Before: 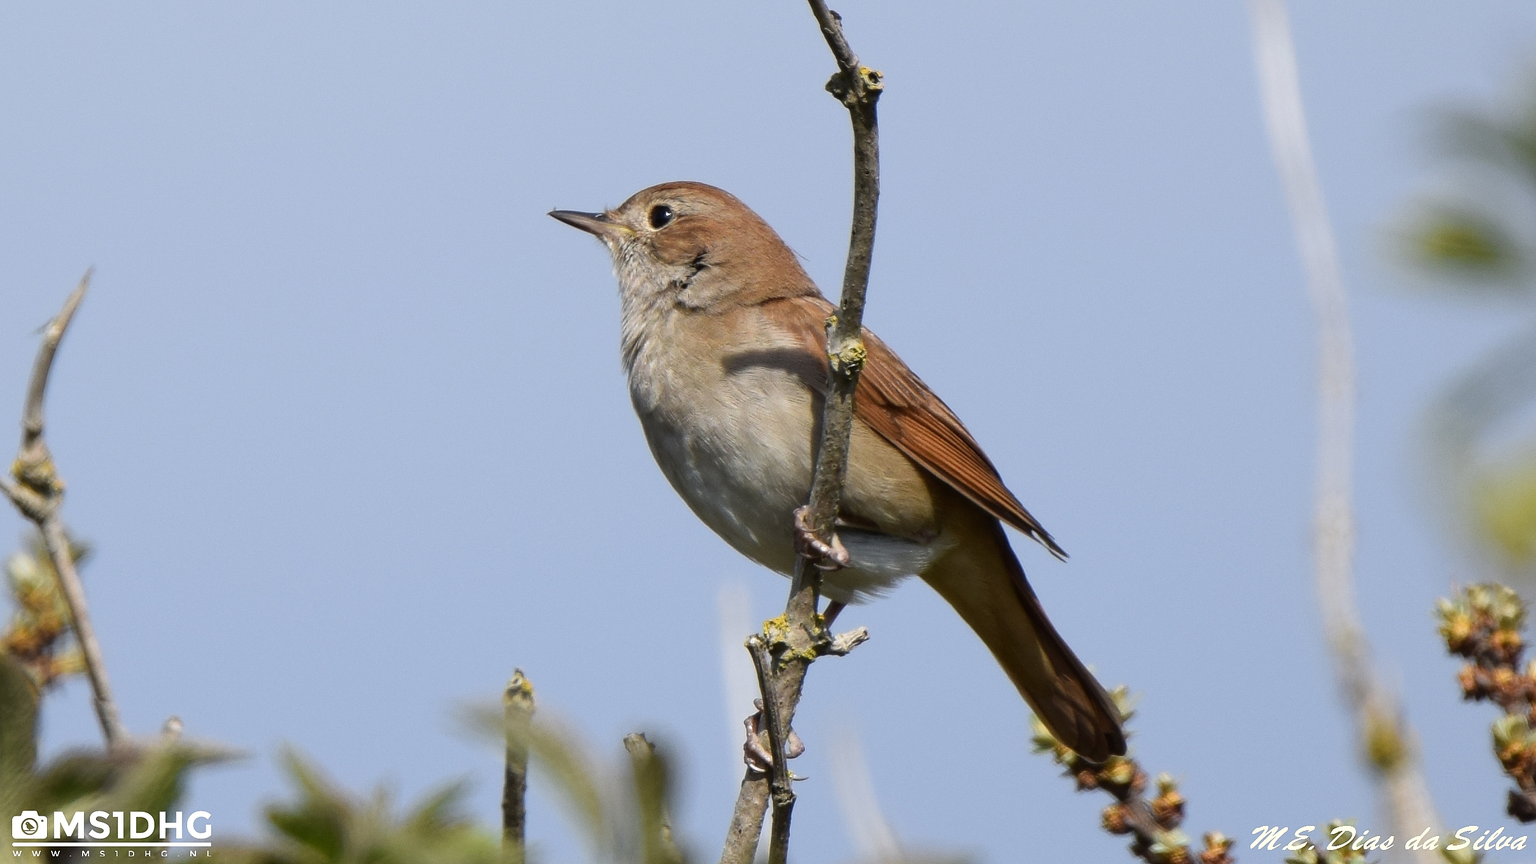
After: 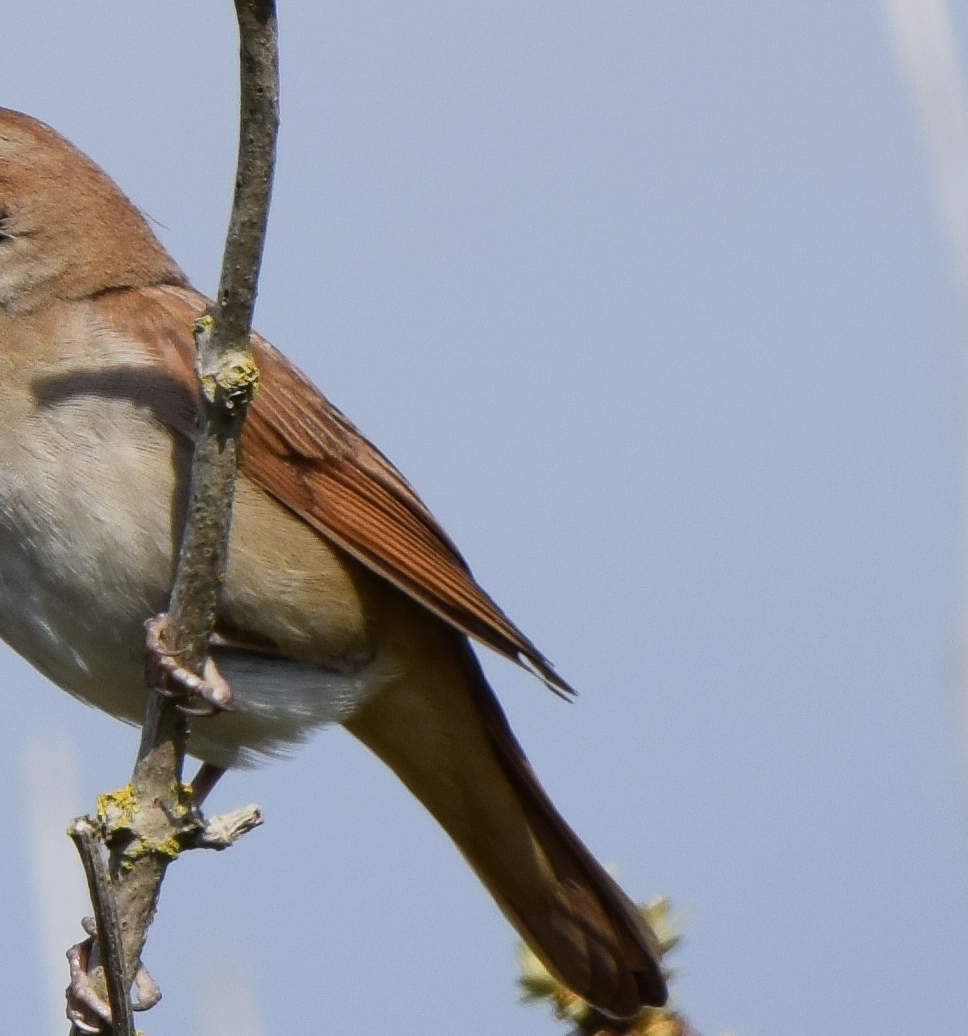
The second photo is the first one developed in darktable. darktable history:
sigmoid: contrast 1.22, skew 0.65
crop: left 45.721%, top 13.393%, right 14.118%, bottom 10.01%
